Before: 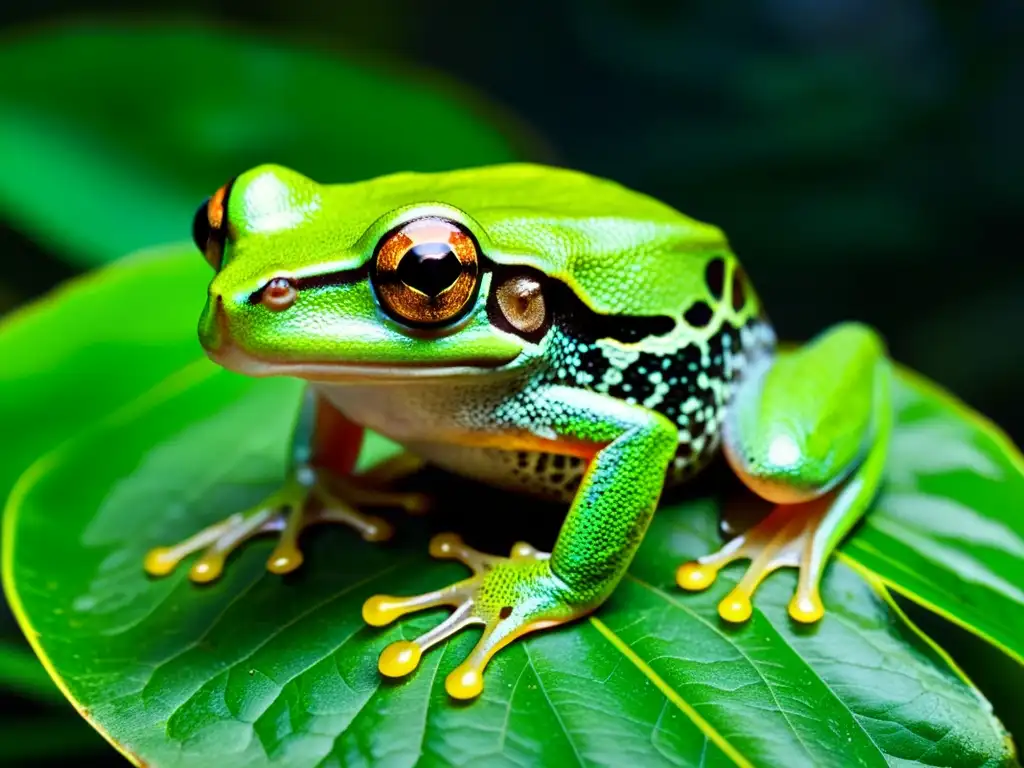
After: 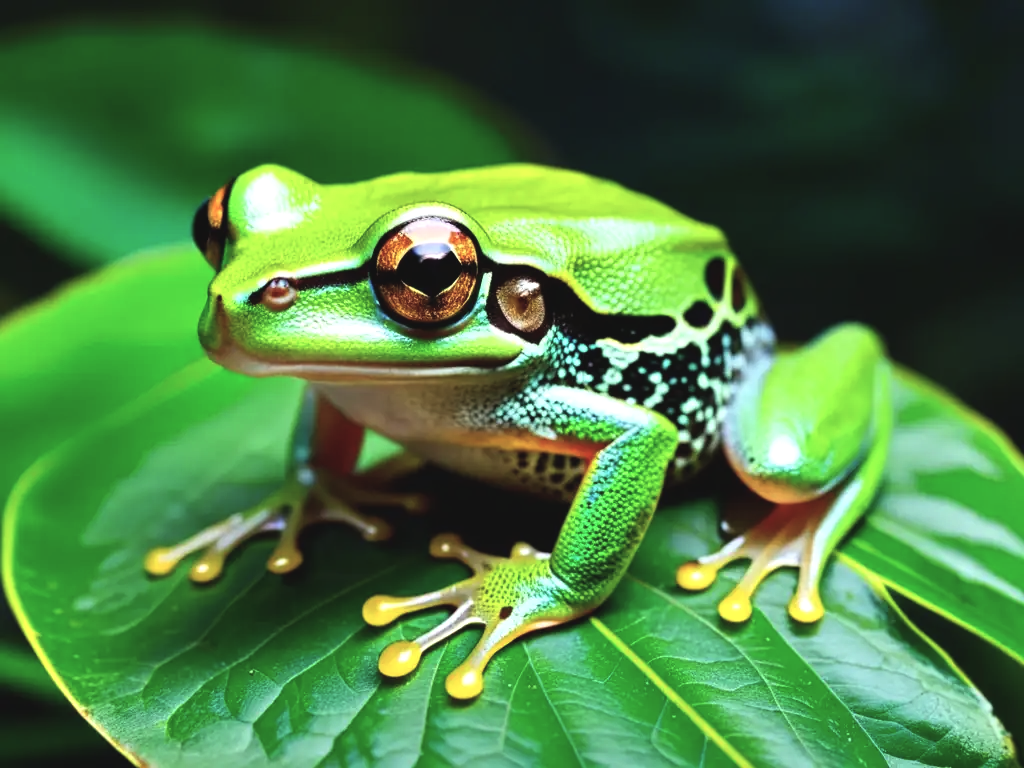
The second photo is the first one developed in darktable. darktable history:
color balance rgb: global offset › luminance 0.741%, perceptual saturation grading › global saturation -12.687%, perceptual brilliance grading › highlights 5.592%, perceptual brilliance grading › shadows -10.127%
